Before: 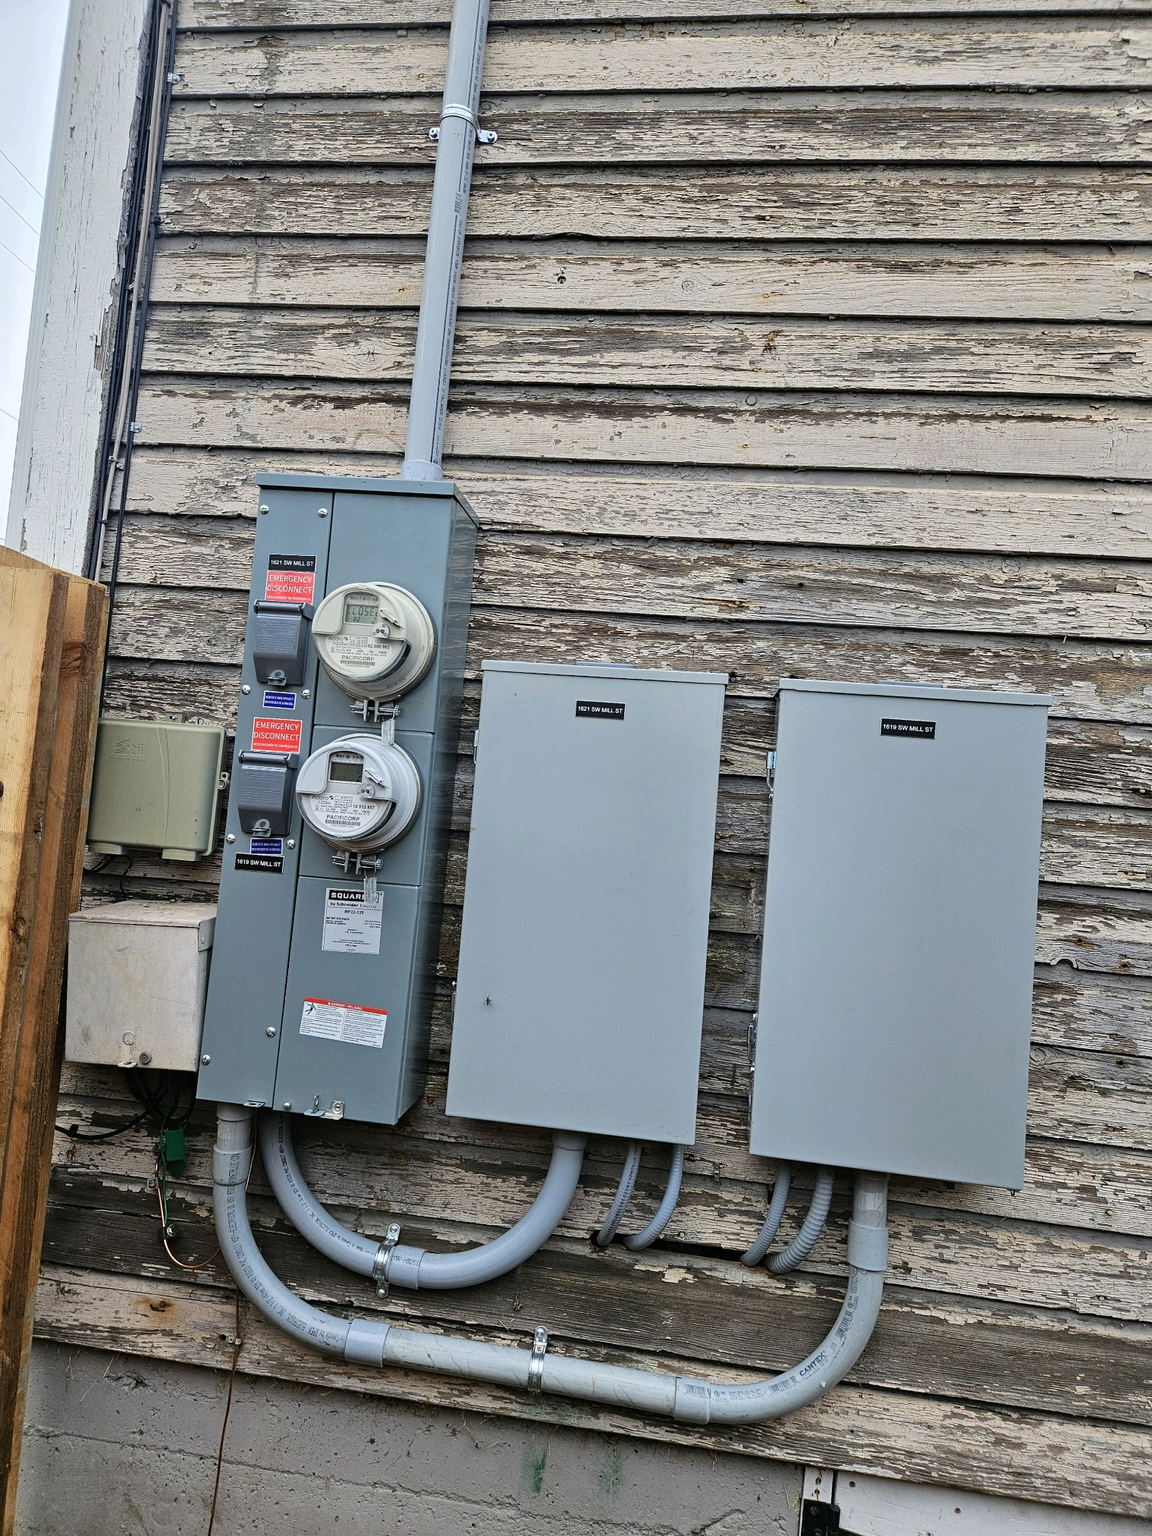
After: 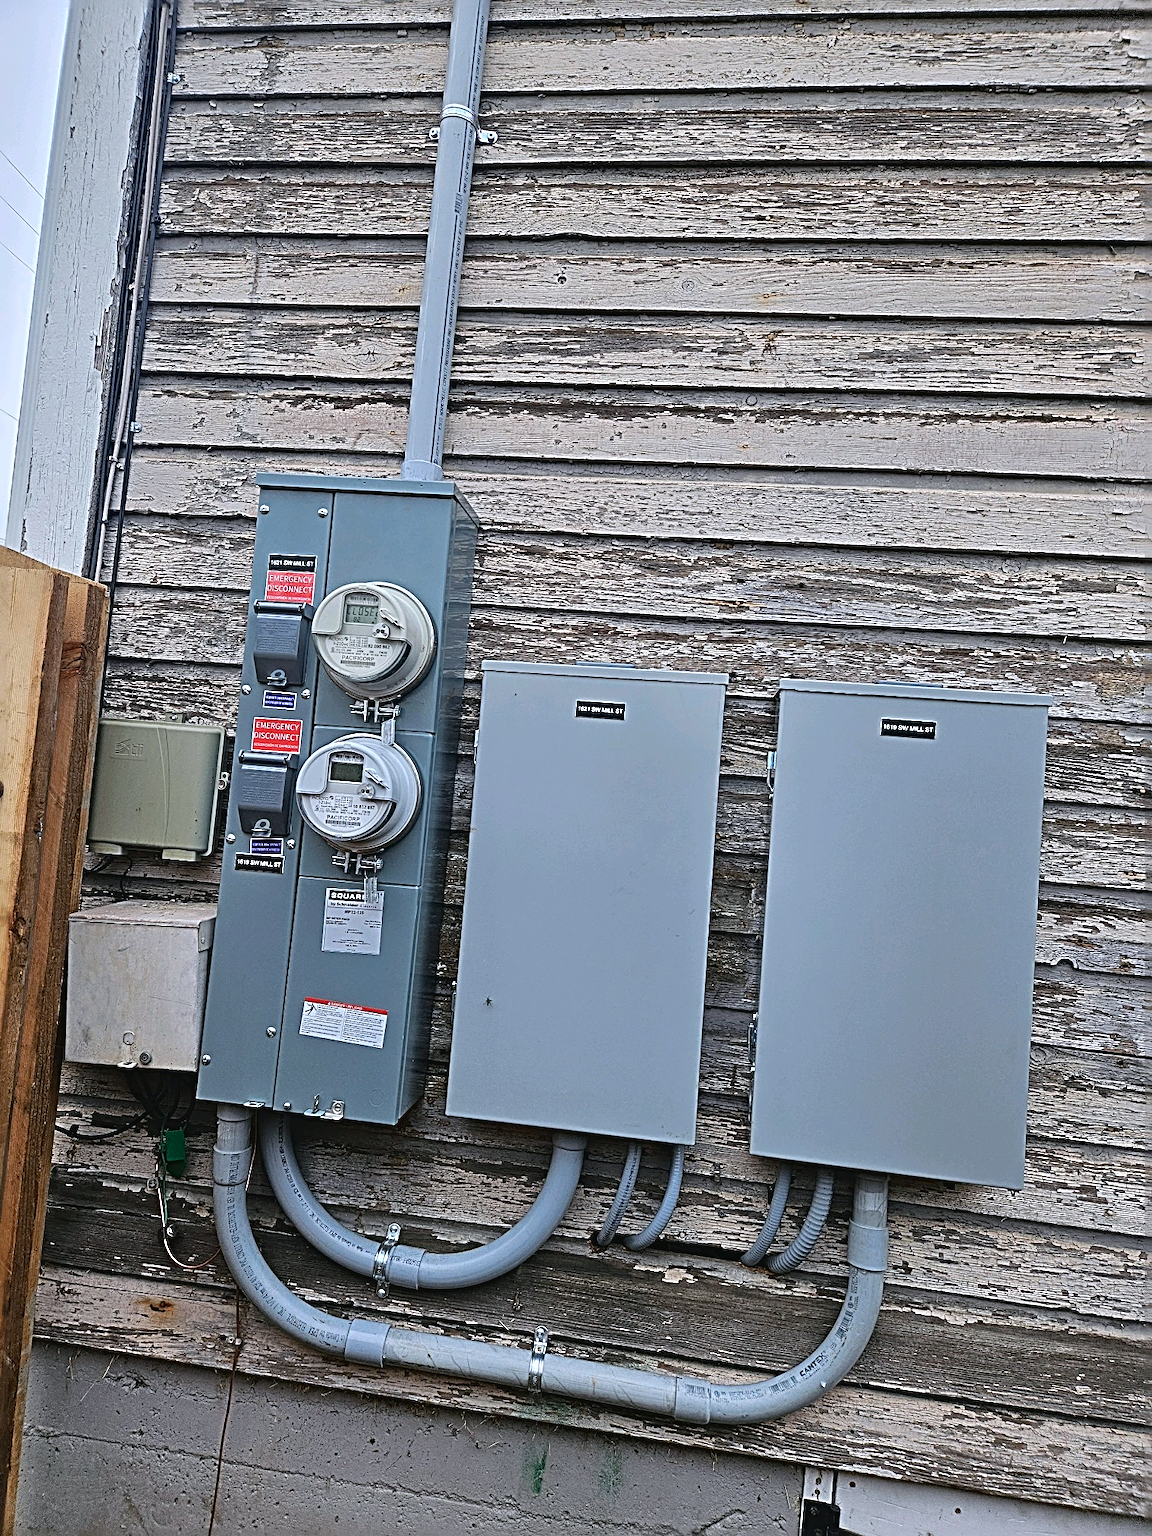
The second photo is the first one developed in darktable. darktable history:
sharpen: radius 3.692, amount 0.917
color calibration: illuminant as shot in camera, x 0.358, y 0.373, temperature 4628.91 K
contrast brightness saturation: contrast -0.077, brightness -0.04, saturation -0.114
